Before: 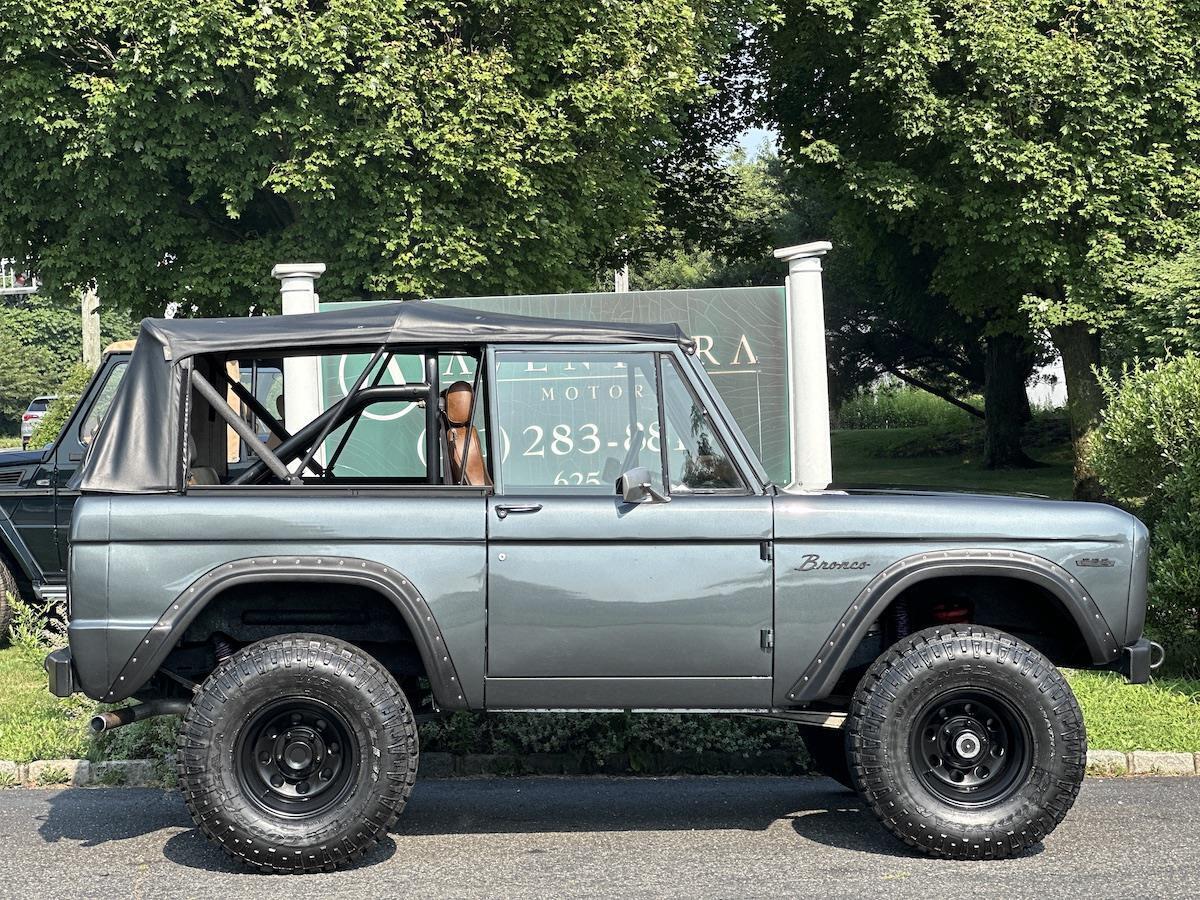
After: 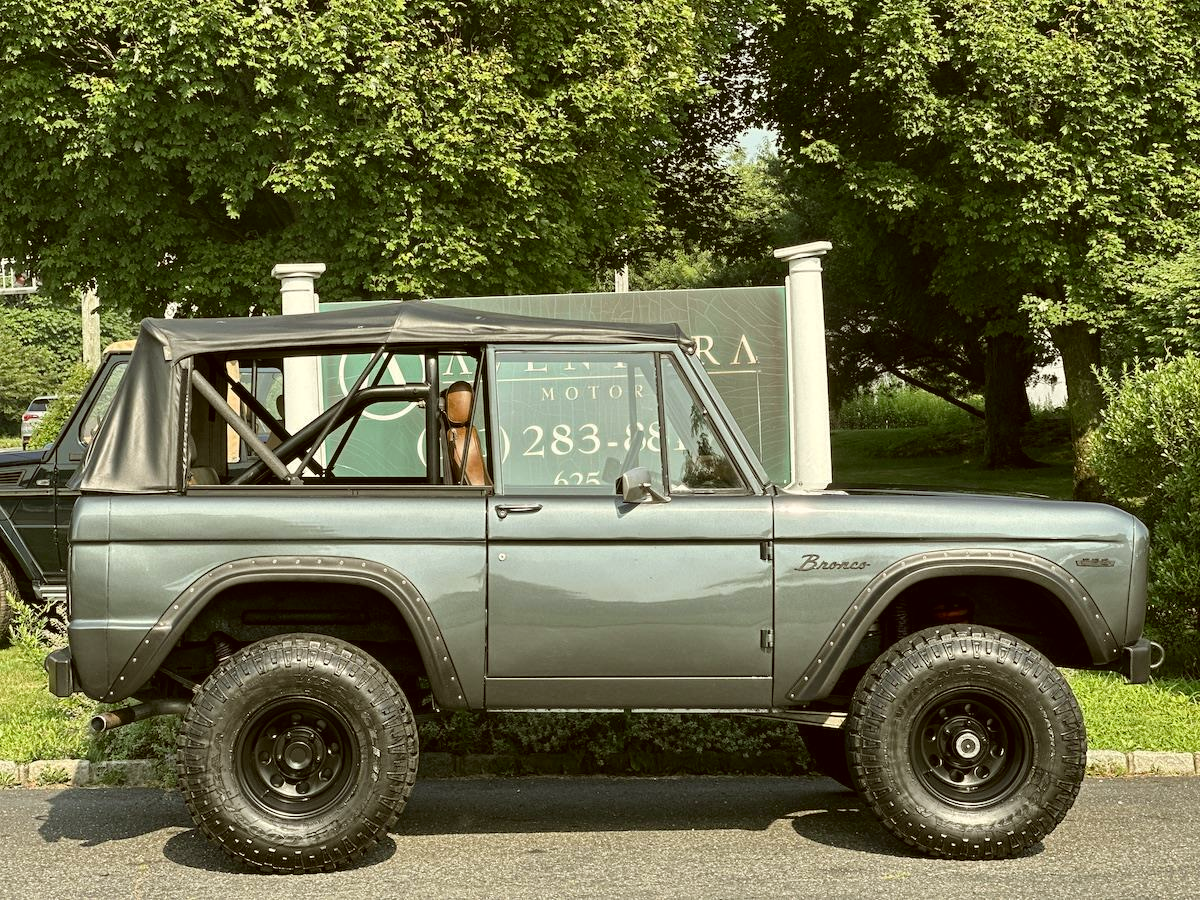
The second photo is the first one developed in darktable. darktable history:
color correction: highlights a* -1.44, highlights b* 10.61, shadows a* 0.725, shadows b* 19.64
